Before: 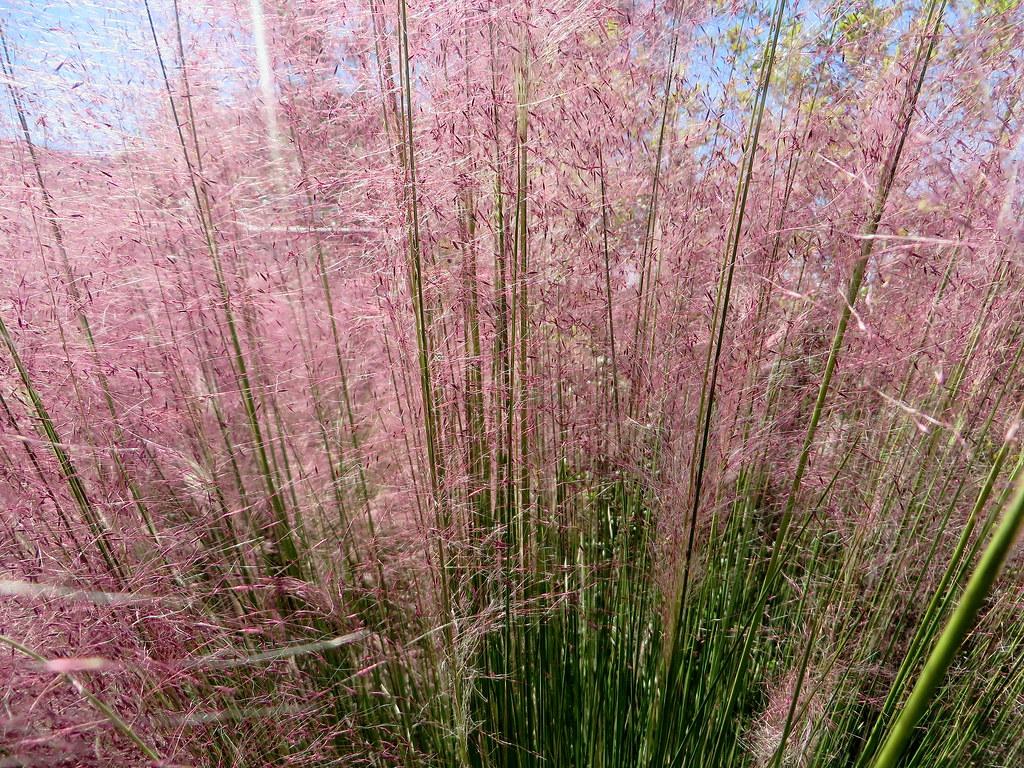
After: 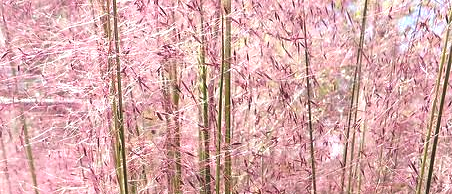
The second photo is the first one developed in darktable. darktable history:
exposure: black level correction -0.005, exposure 0.628 EV, compensate highlight preservation false
crop: left 28.96%, top 16.862%, right 26.831%, bottom 57.808%
